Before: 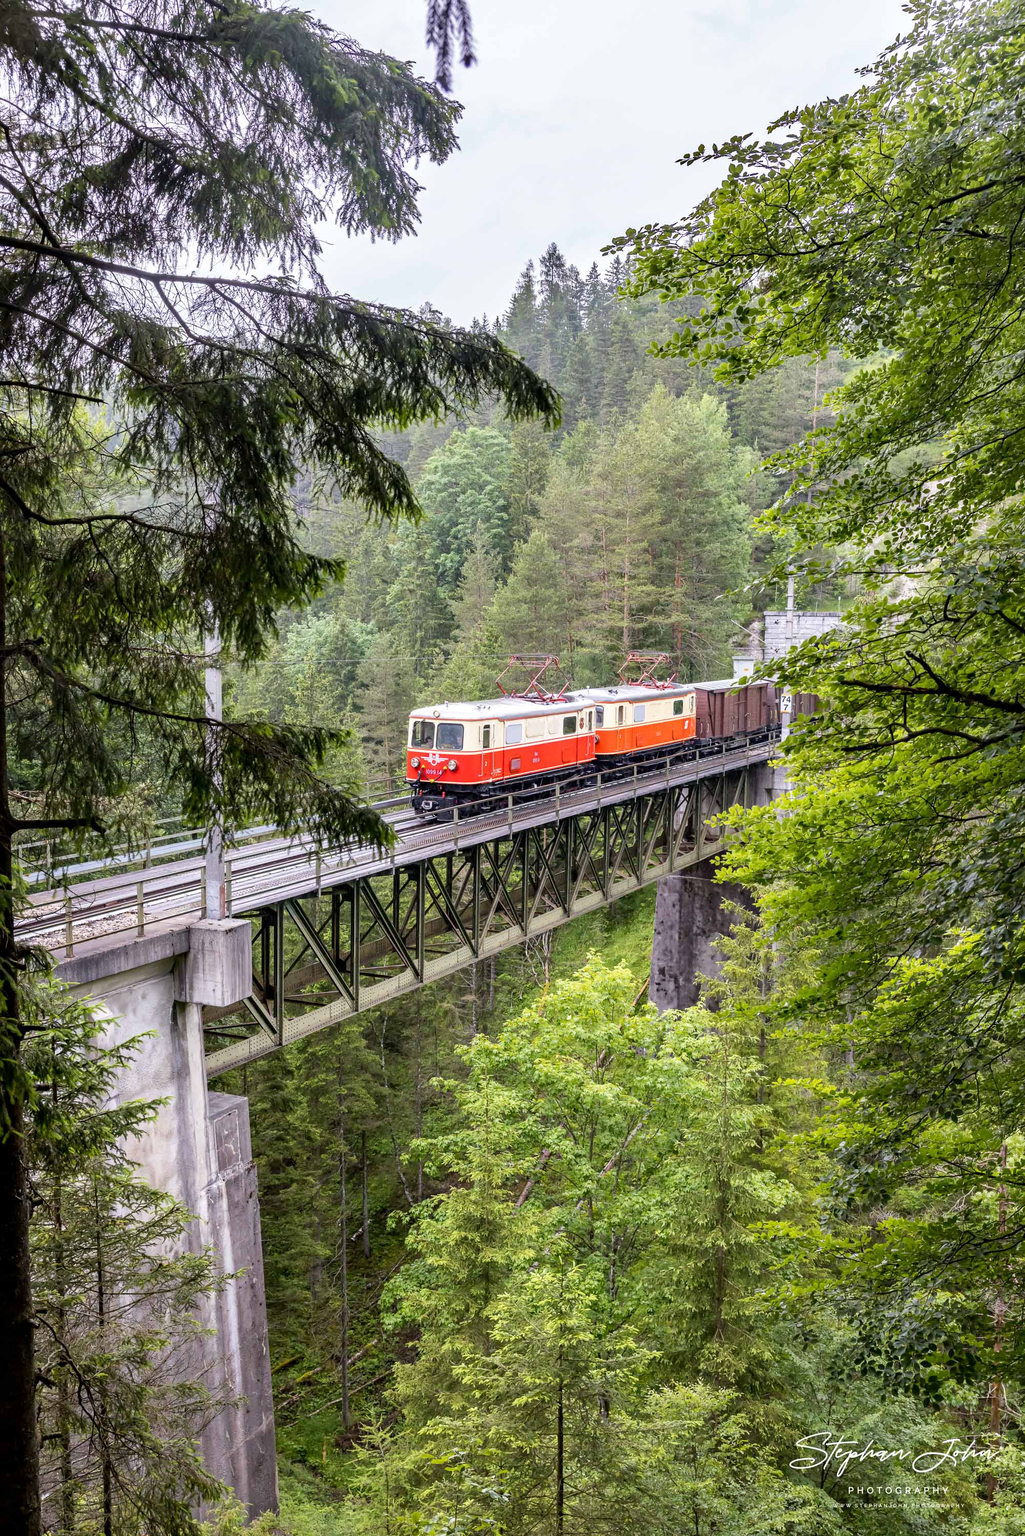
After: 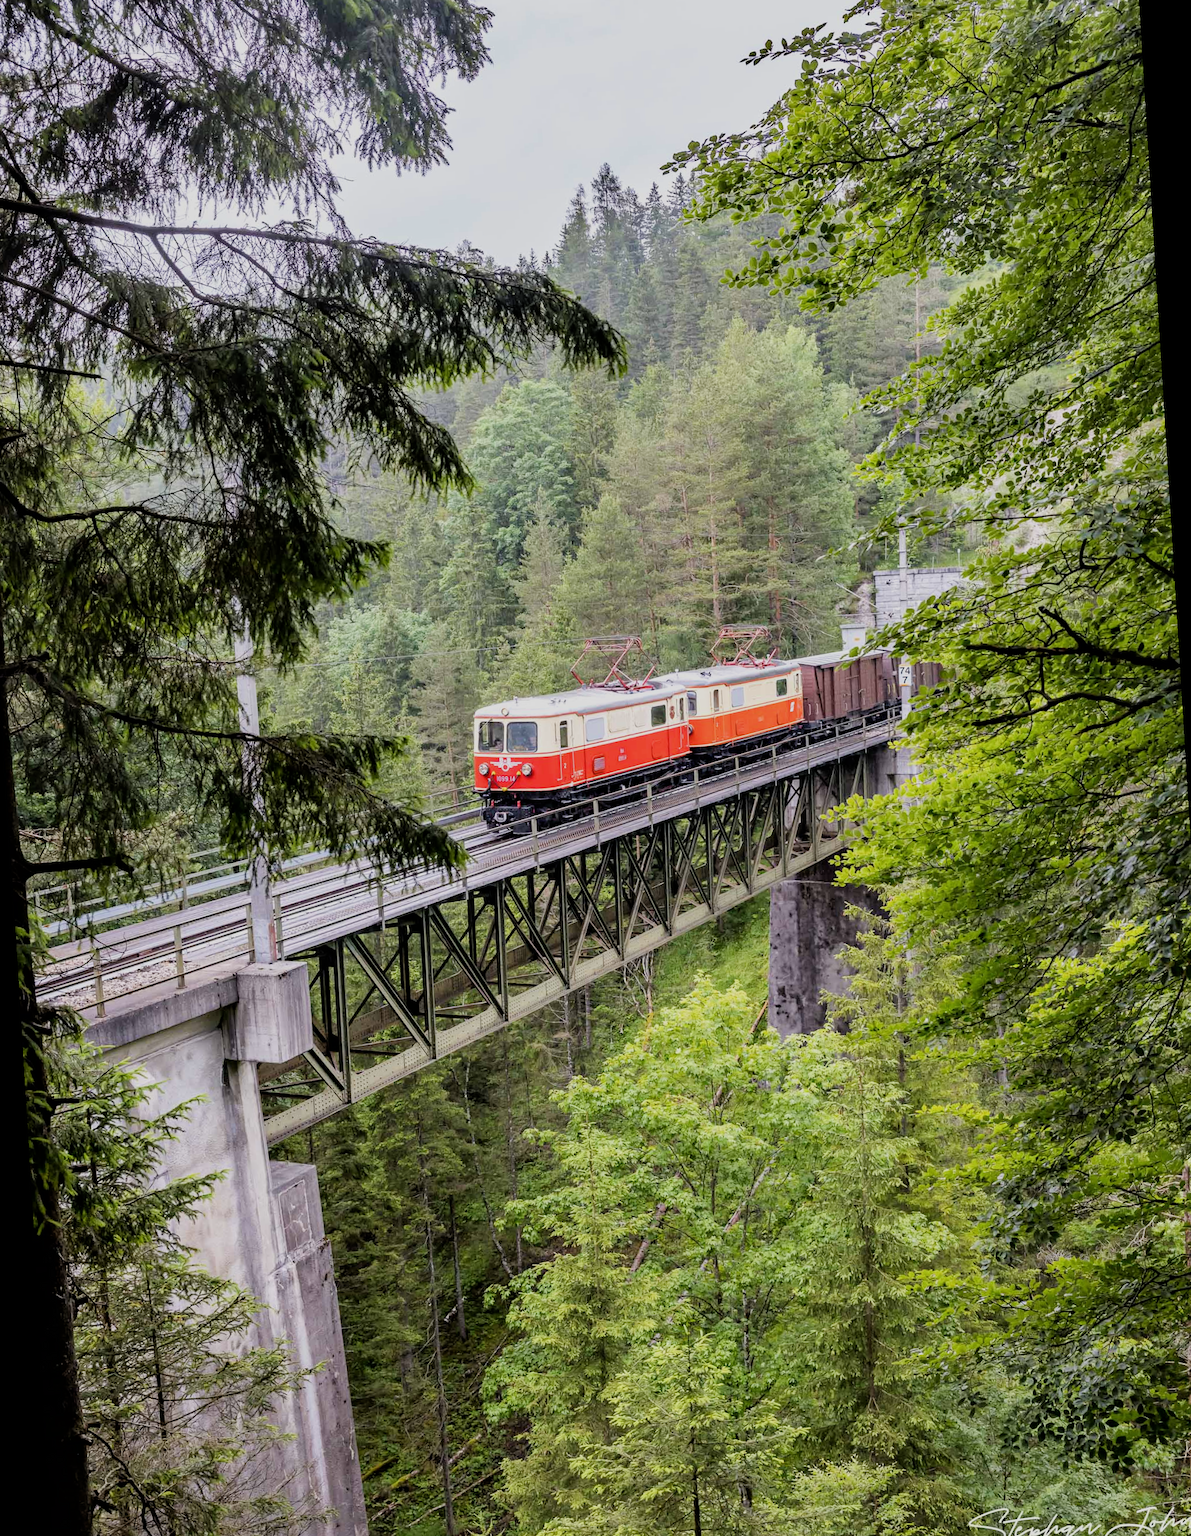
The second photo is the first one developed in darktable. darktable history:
rotate and perspective: rotation -3.52°, crop left 0.036, crop right 0.964, crop top 0.081, crop bottom 0.919
filmic rgb: hardness 4.17
color balance rgb: on, module defaults
